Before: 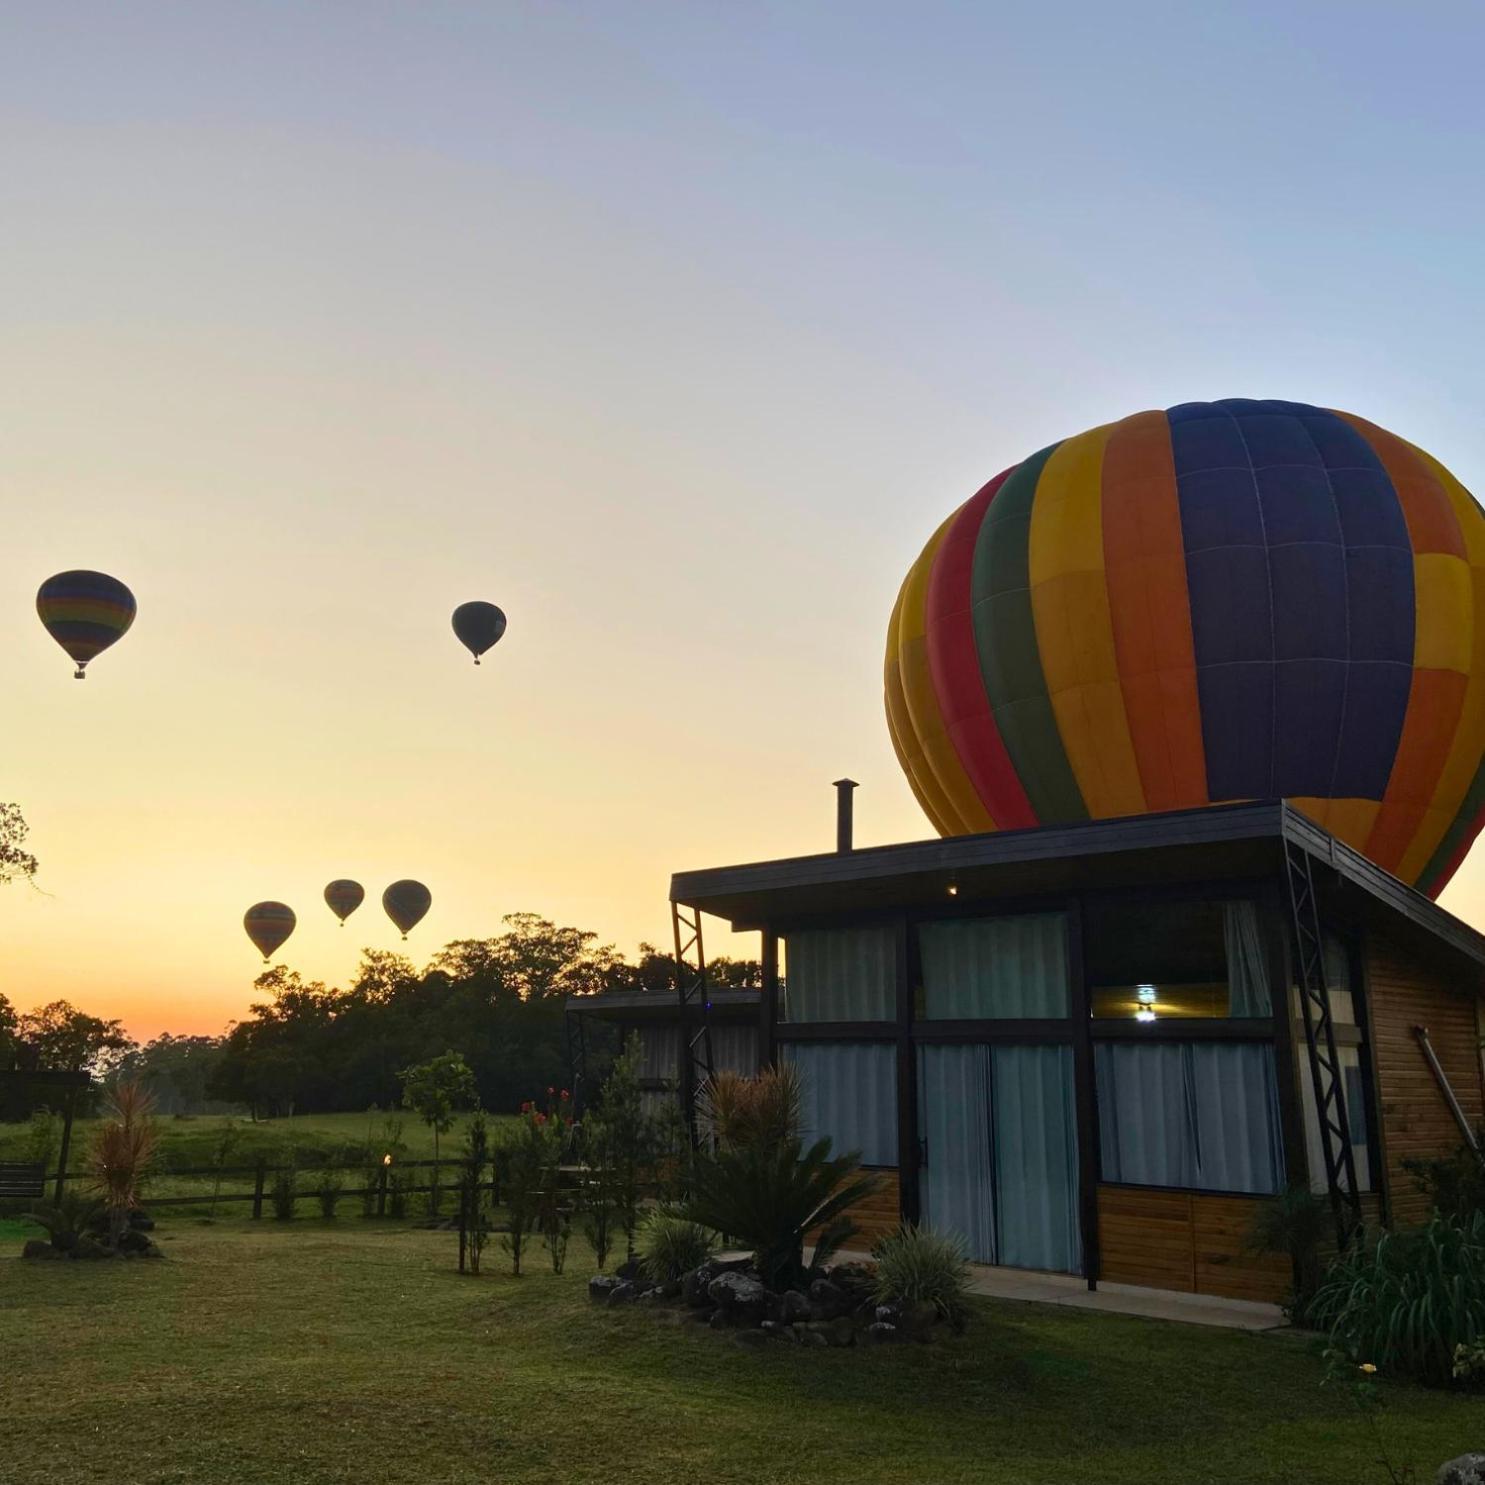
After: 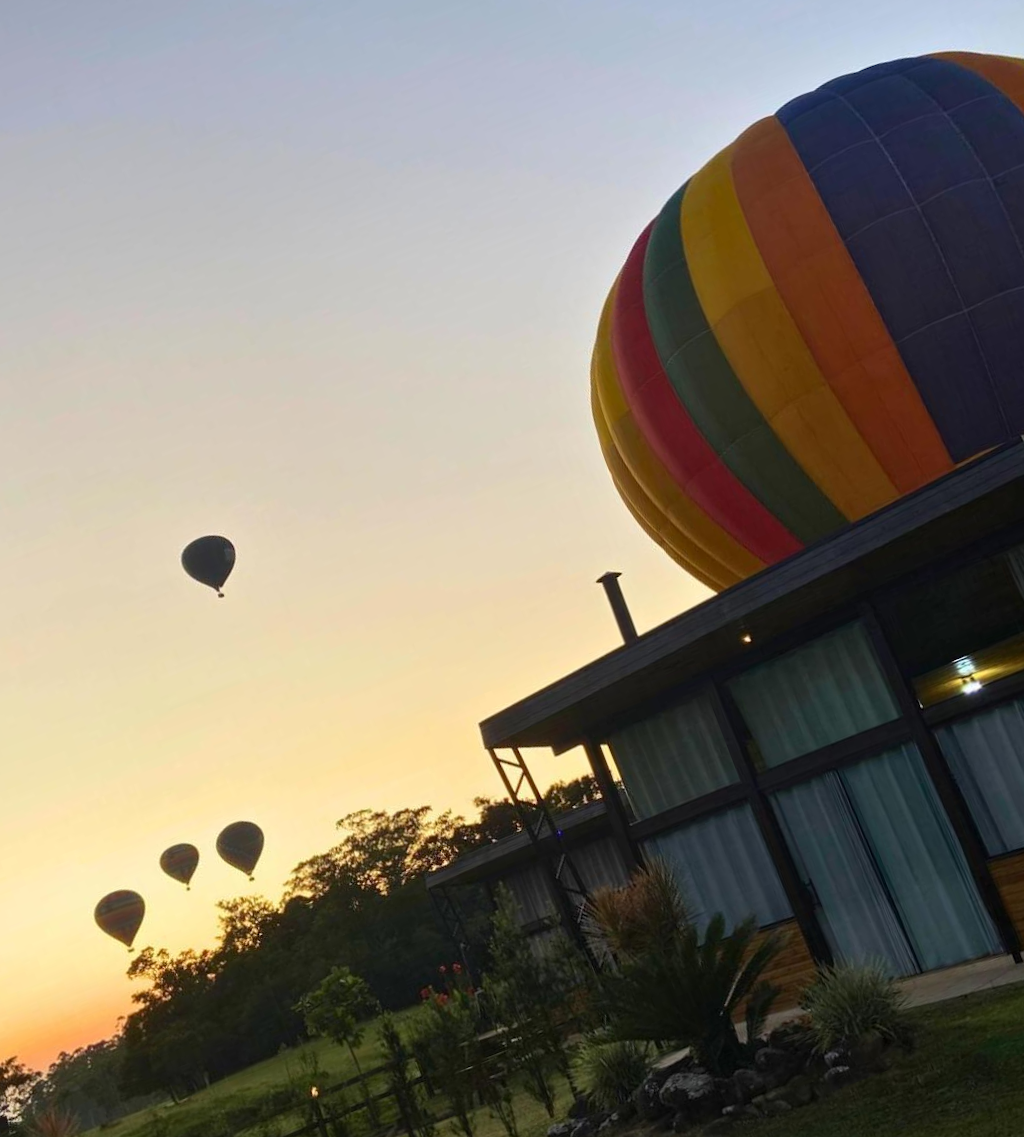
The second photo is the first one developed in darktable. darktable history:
crop and rotate: angle 20.89°, left 6.774%, right 4.15%, bottom 1.094%
